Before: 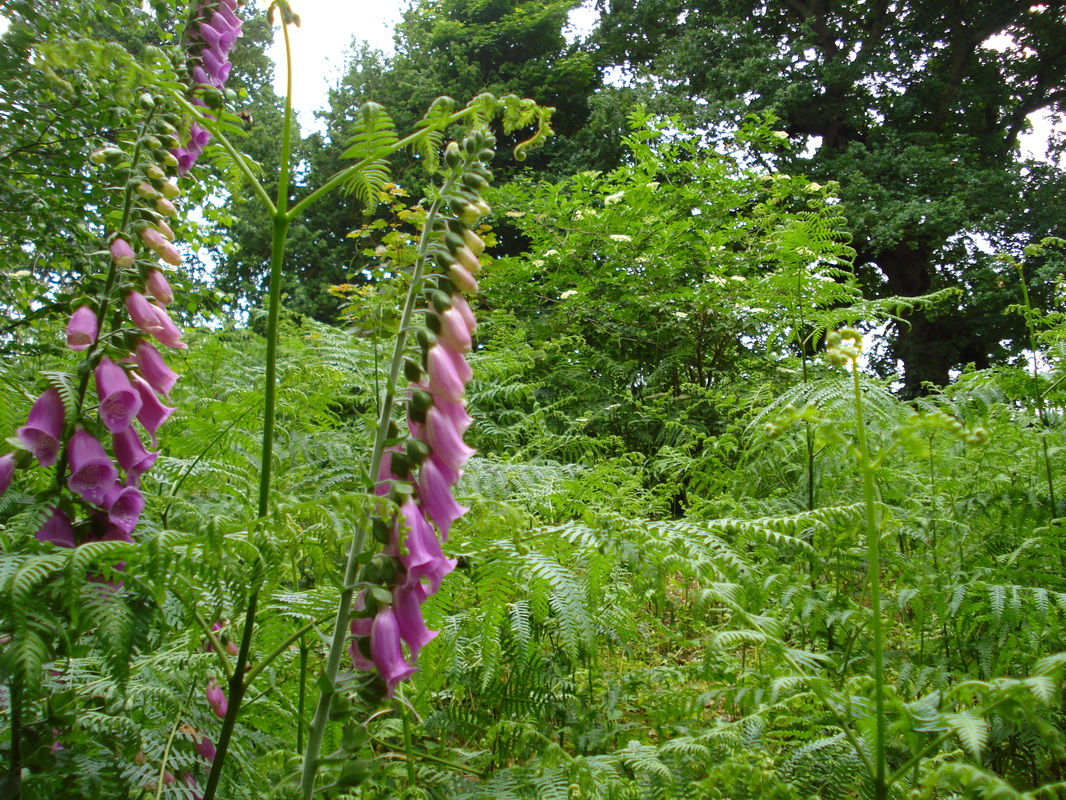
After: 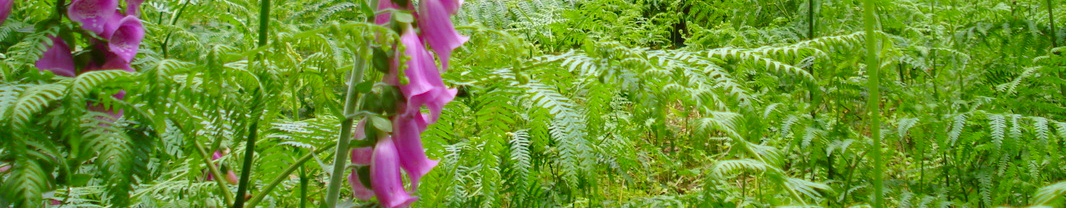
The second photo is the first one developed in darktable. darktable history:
exposure: black level correction 0.001, compensate highlight preservation false
crop and rotate: top 58.965%, bottom 14.971%
shadows and highlights: low approximation 0.01, soften with gaussian
levels: levels [0, 0.445, 1]
